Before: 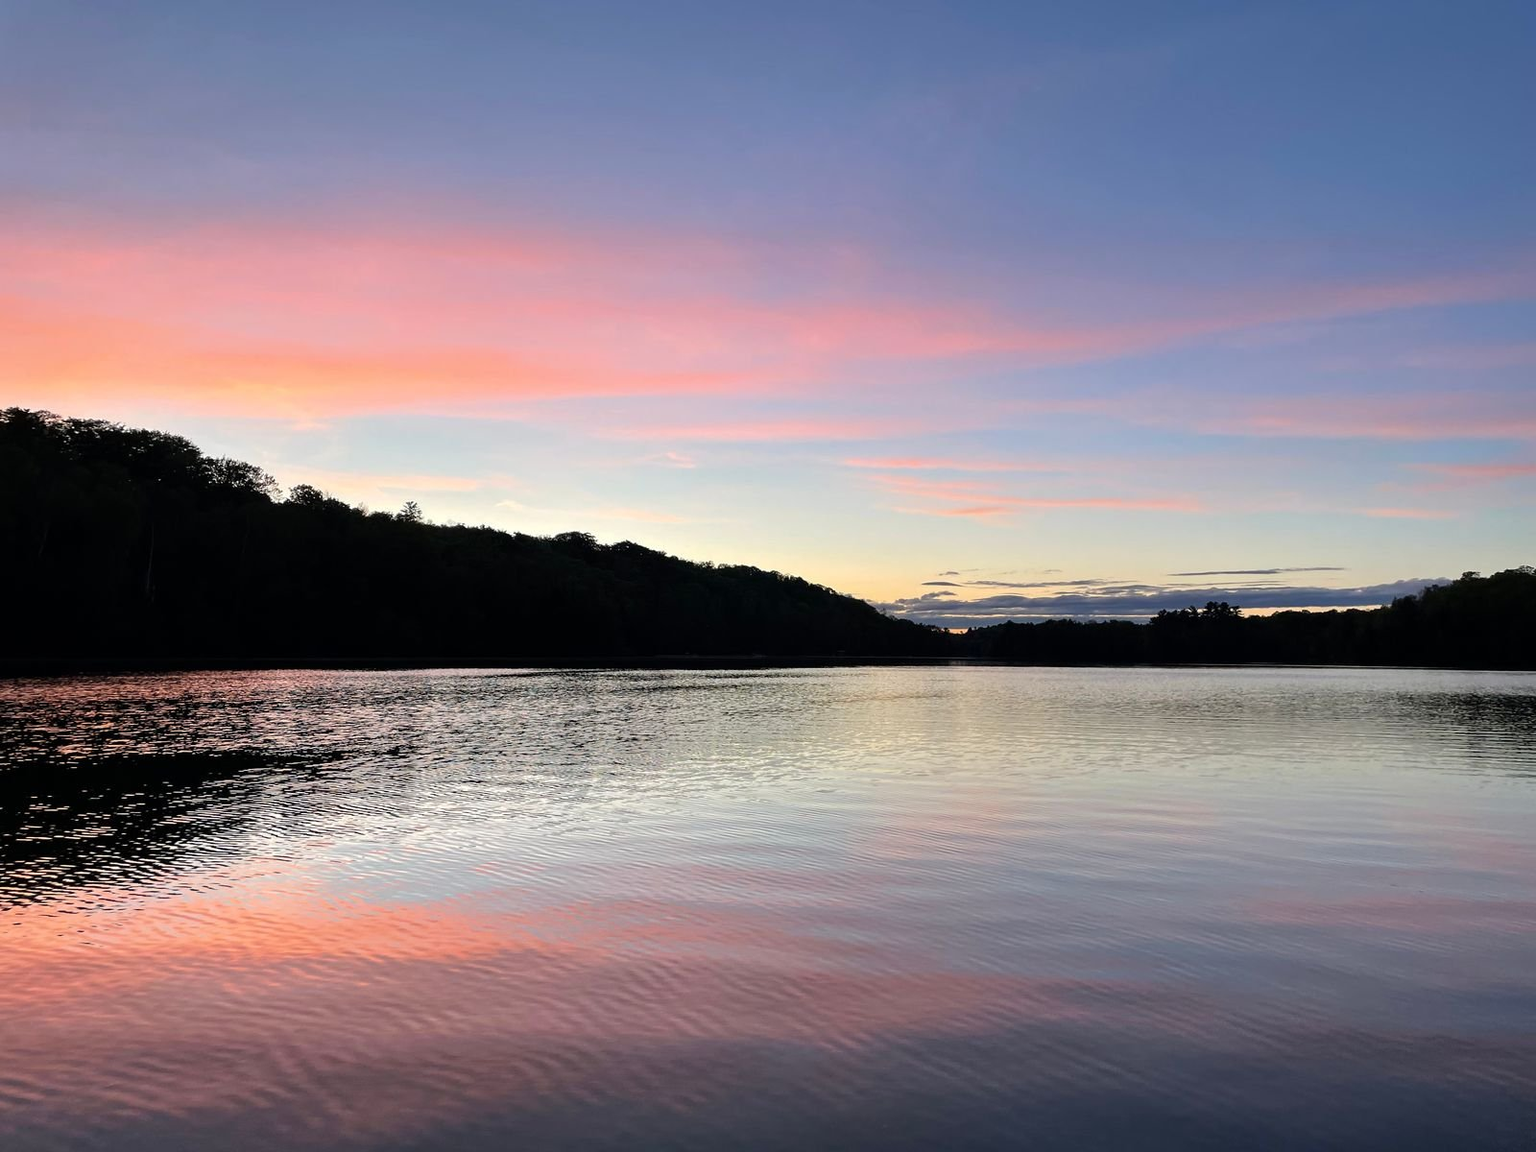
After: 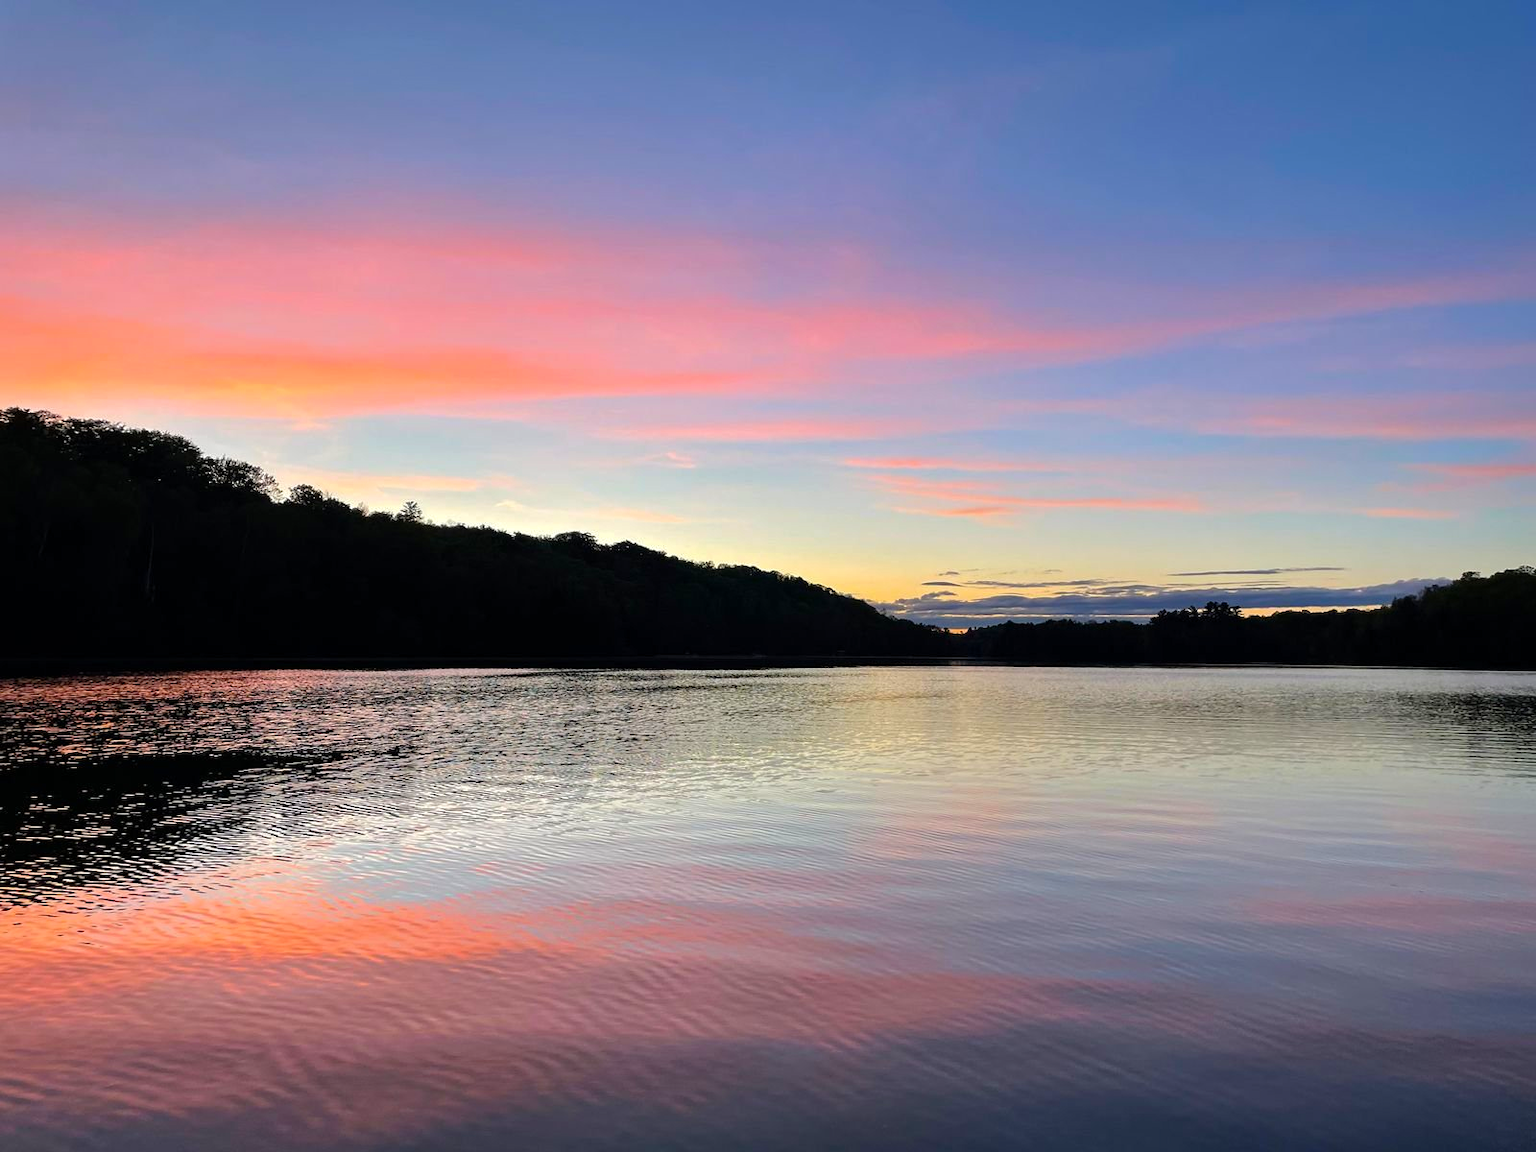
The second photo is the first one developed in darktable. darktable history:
exposure: compensate highlight preservation false
shadows and highlights: shadows 10, white point adjustment 1, highlights -40
color balance rgb: perceptual saturation grading › global saturation 30%, global vibrance 20%
